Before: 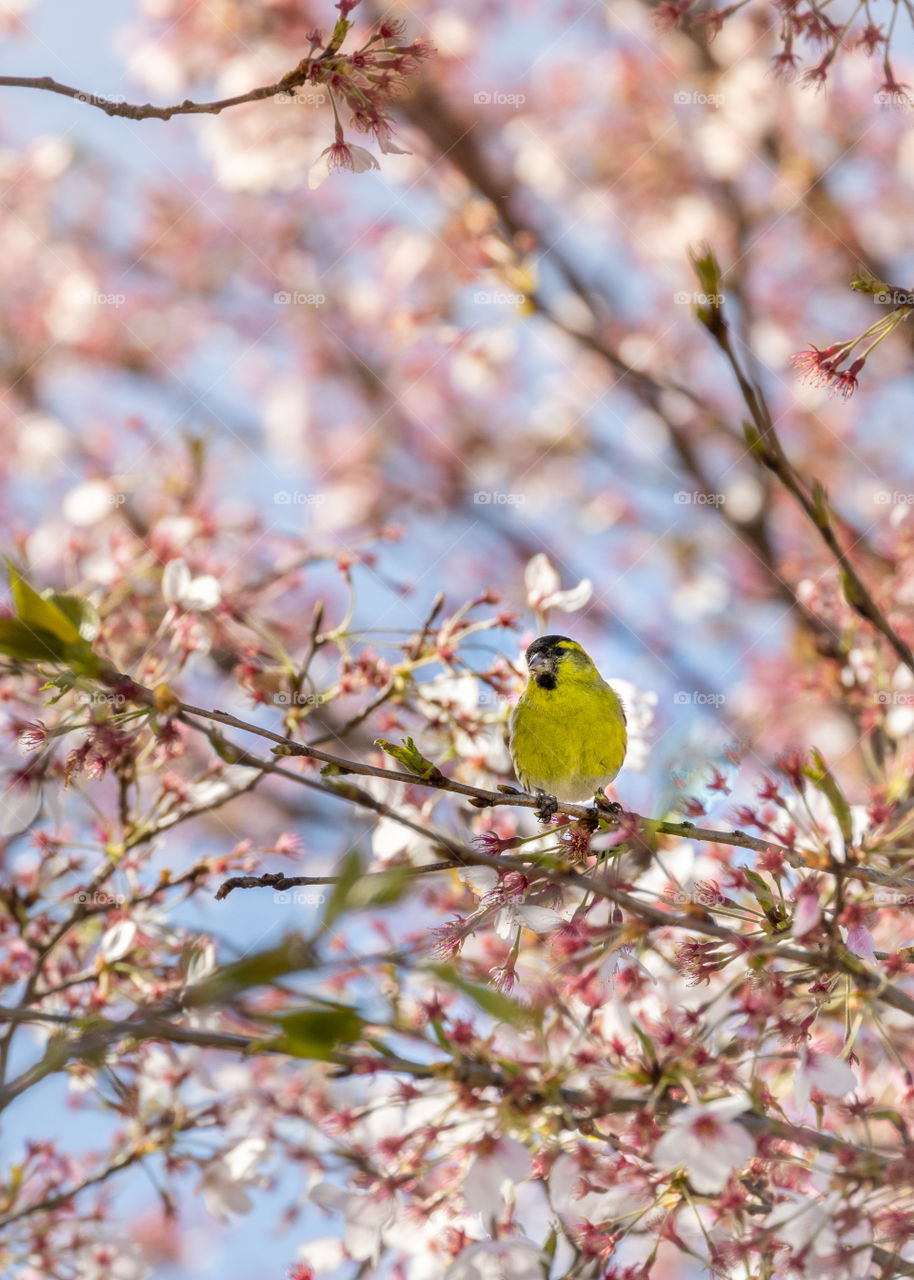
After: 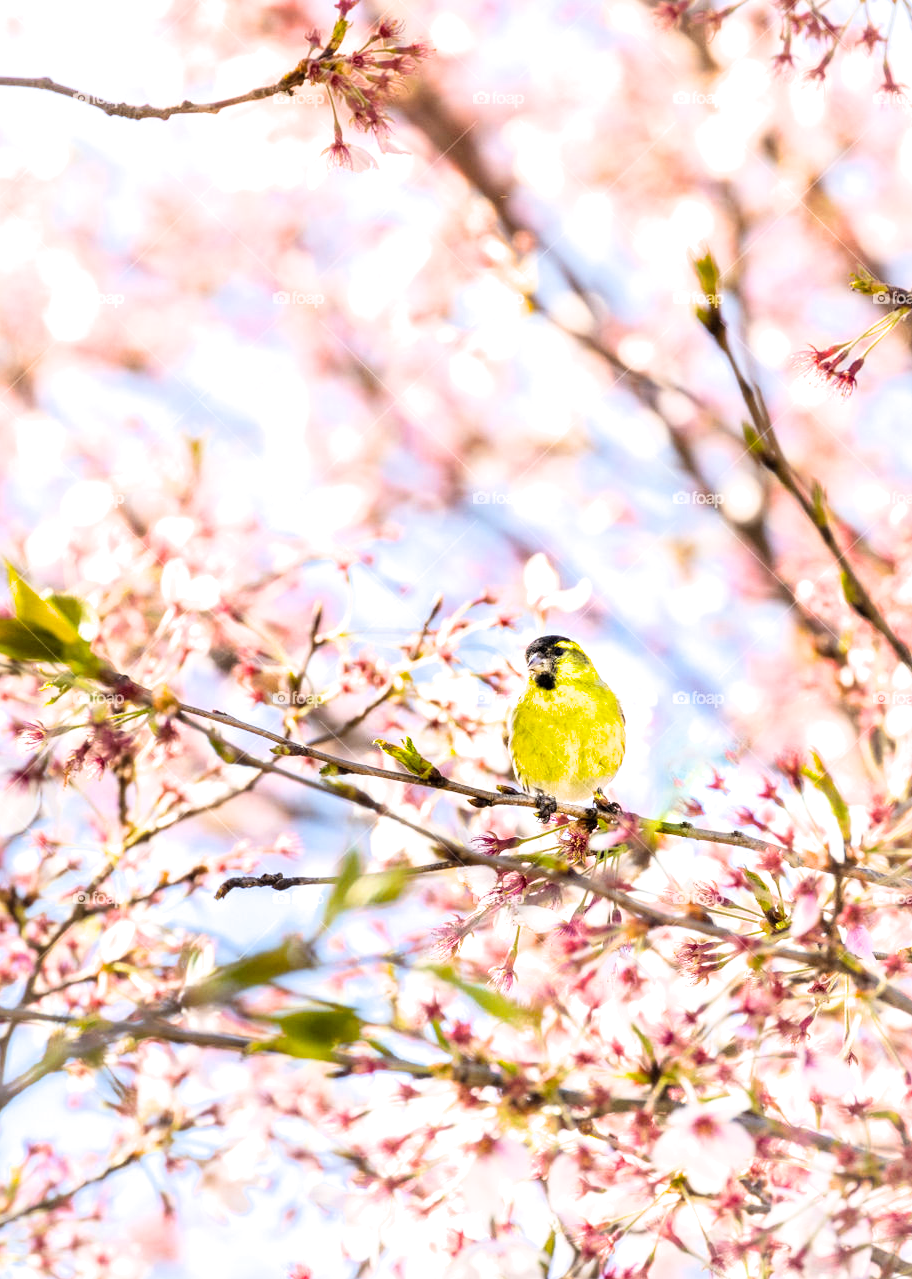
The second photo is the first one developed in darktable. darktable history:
exposure: black level correction 0, exposure 1.199 EV, compensate exposure bias true, compensate highlight preservation false
filmic rgb: black relative exposure -8.01 EV, white relative exposure 3.78 EV, hardness 4.38
crop and rotate: left 0.176%, bottom 0.013%
color balance rgb: shadows lift › chroma 3.142%, shadows lift › hue 281.33°, linear chroma grading › global chroma 14.541%, perceptual saturation grading › global saturation 0.617%, perceptual brilliance grading › global brilliance 19.392%, perceptual brilliance grading › shadows -39.17%
